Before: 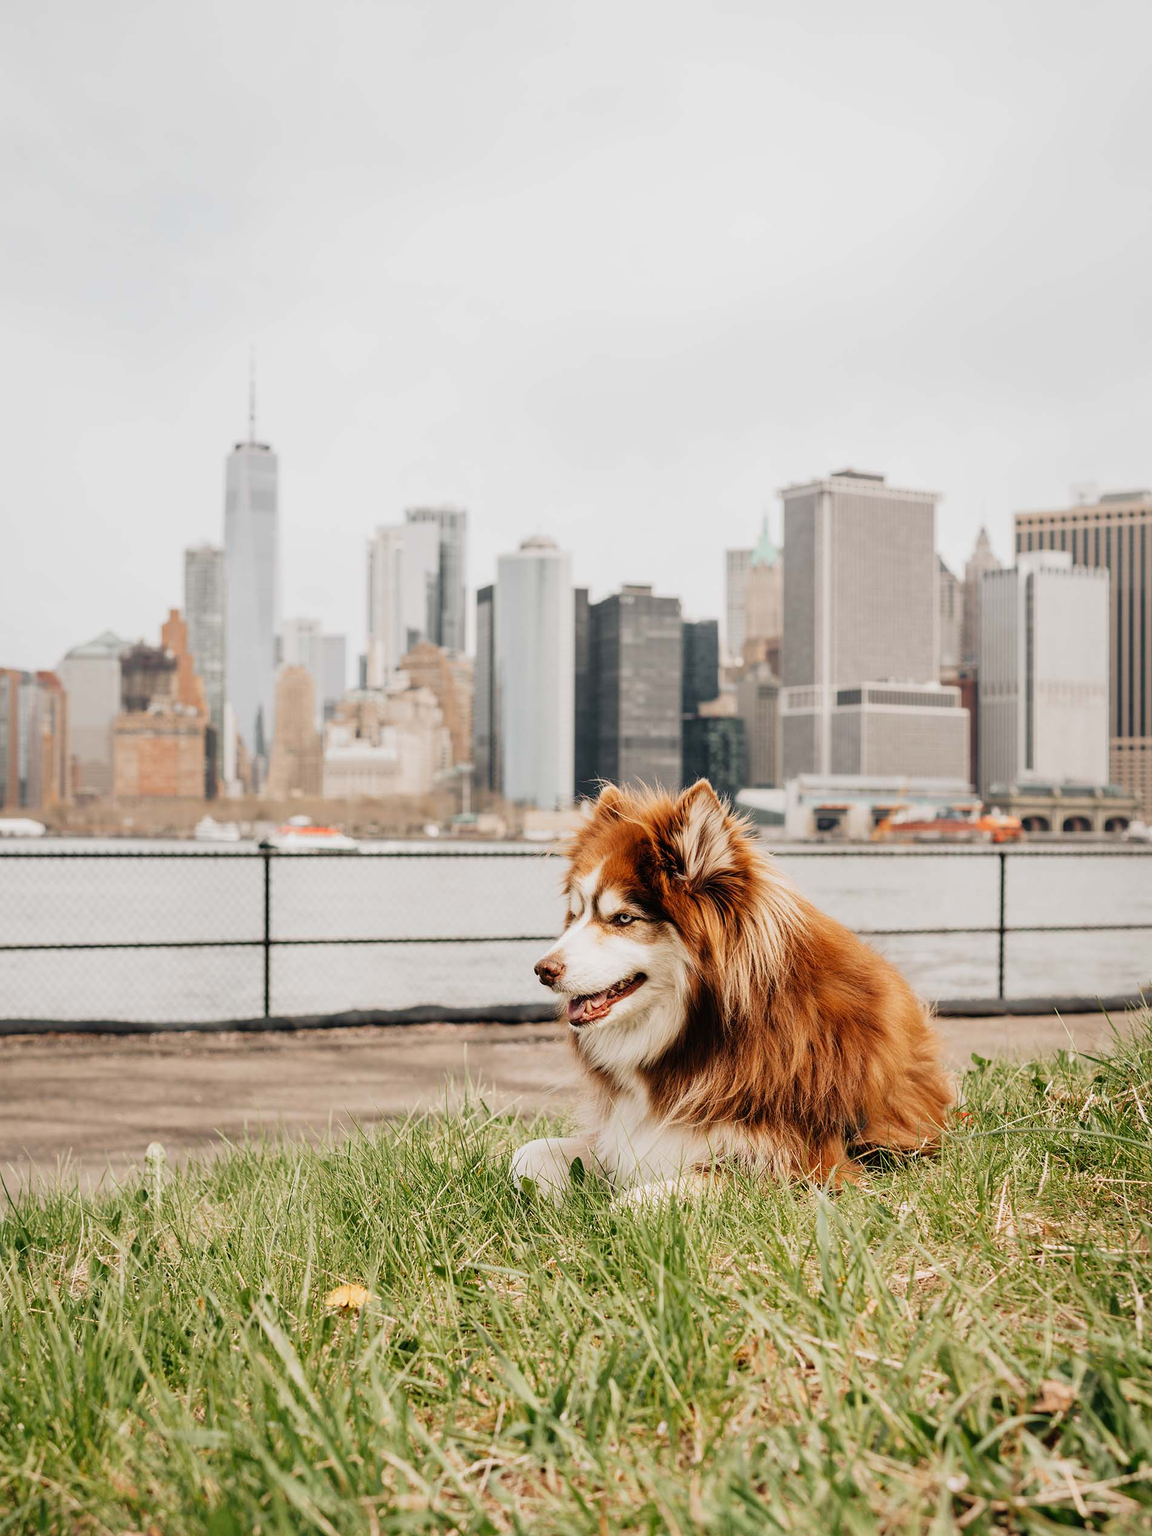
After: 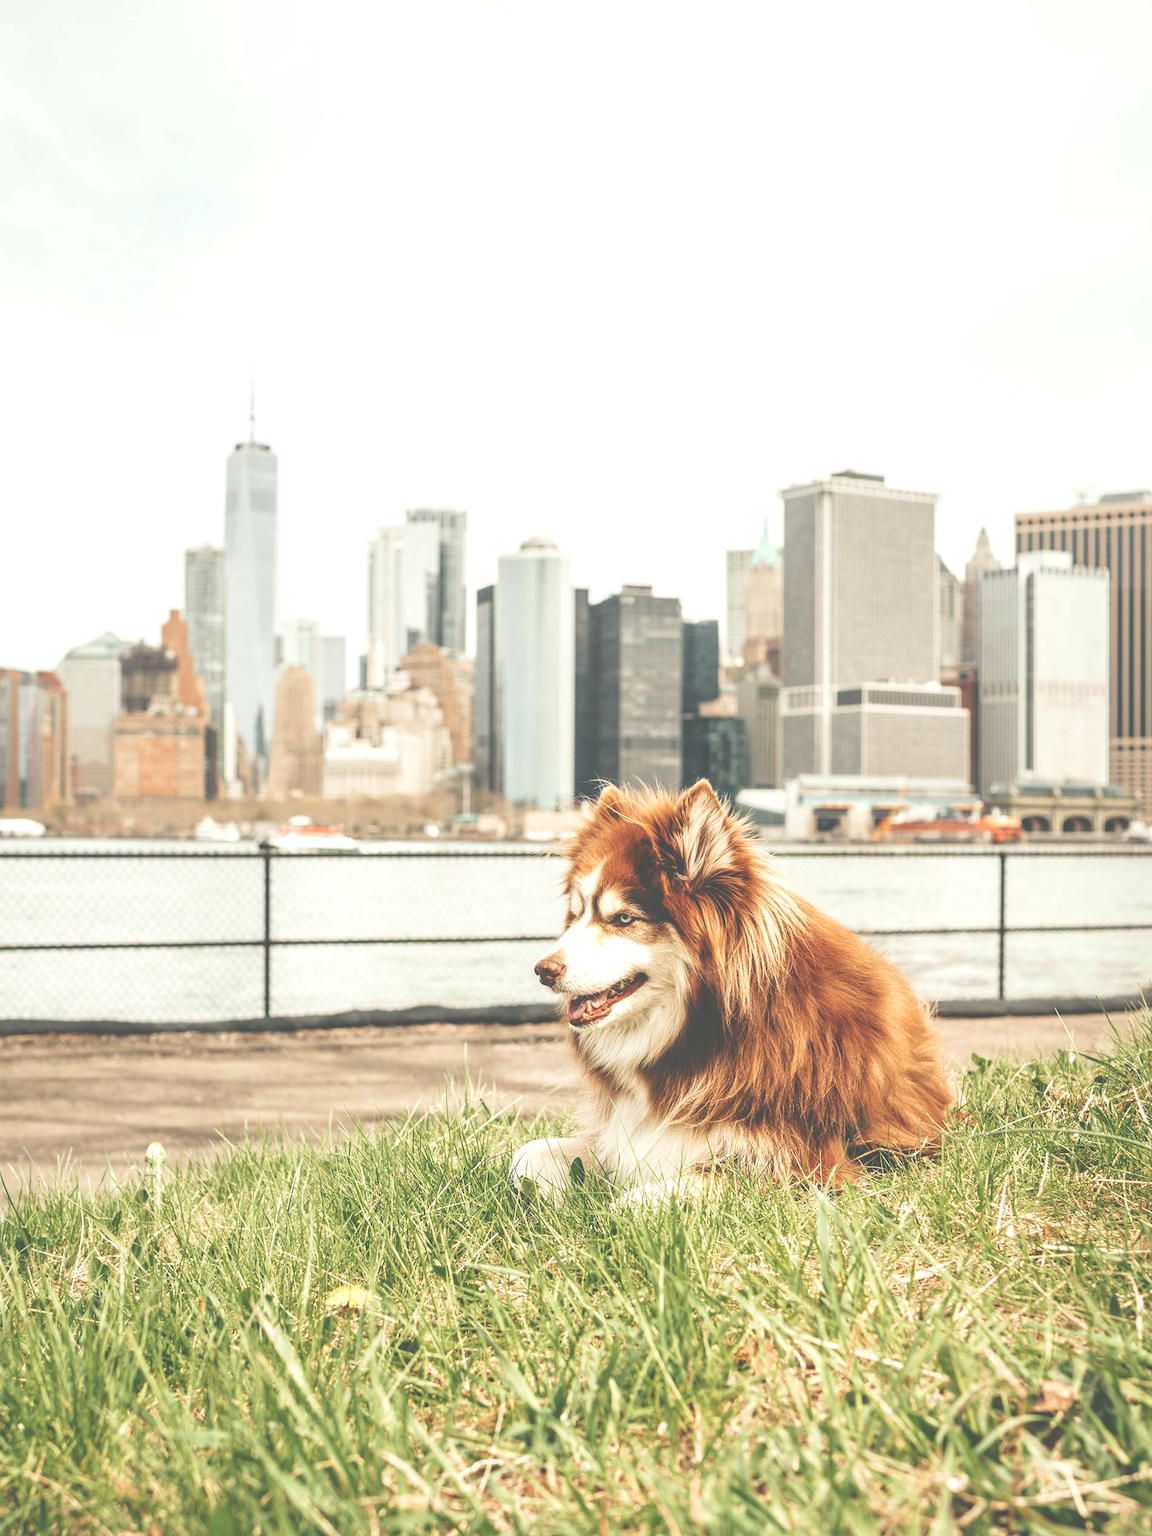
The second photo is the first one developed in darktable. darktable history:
exposure: black level correction -0.072, exposure 0.502 EV, compensate highlight preservation false
velvia: on, module defaults
local contrast: detail 130%
color correction: highlights a* -2.66, highlights b* 2.5
